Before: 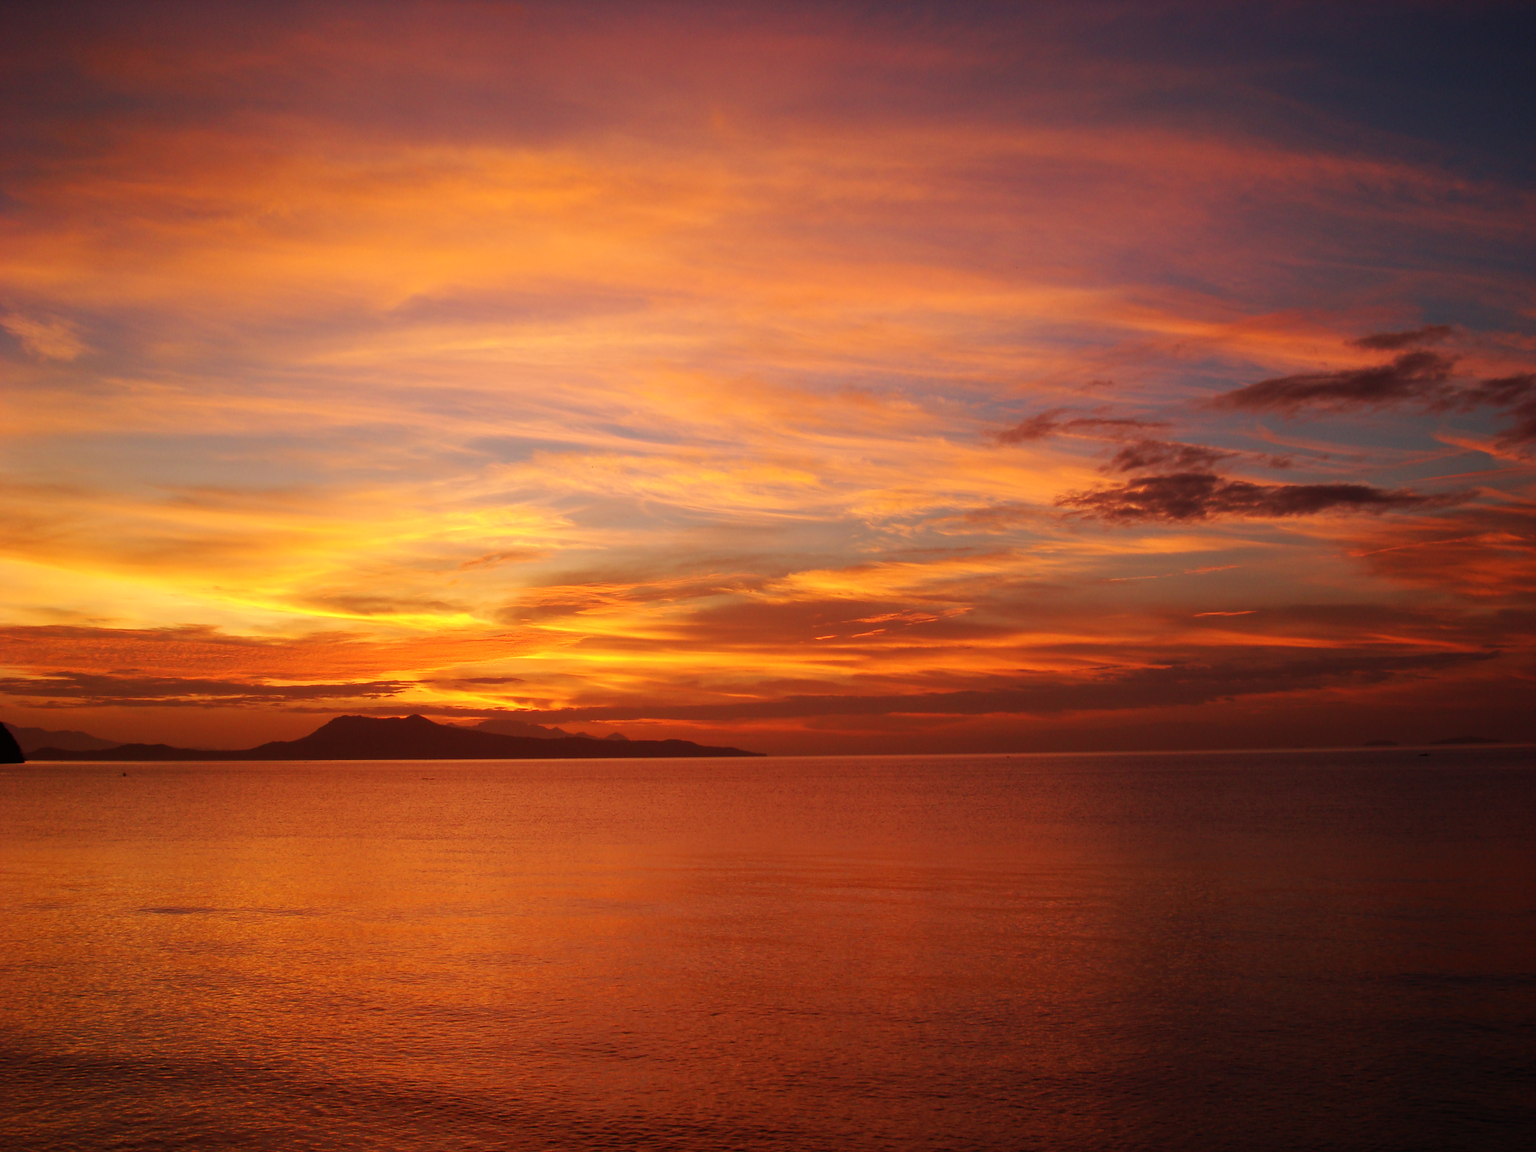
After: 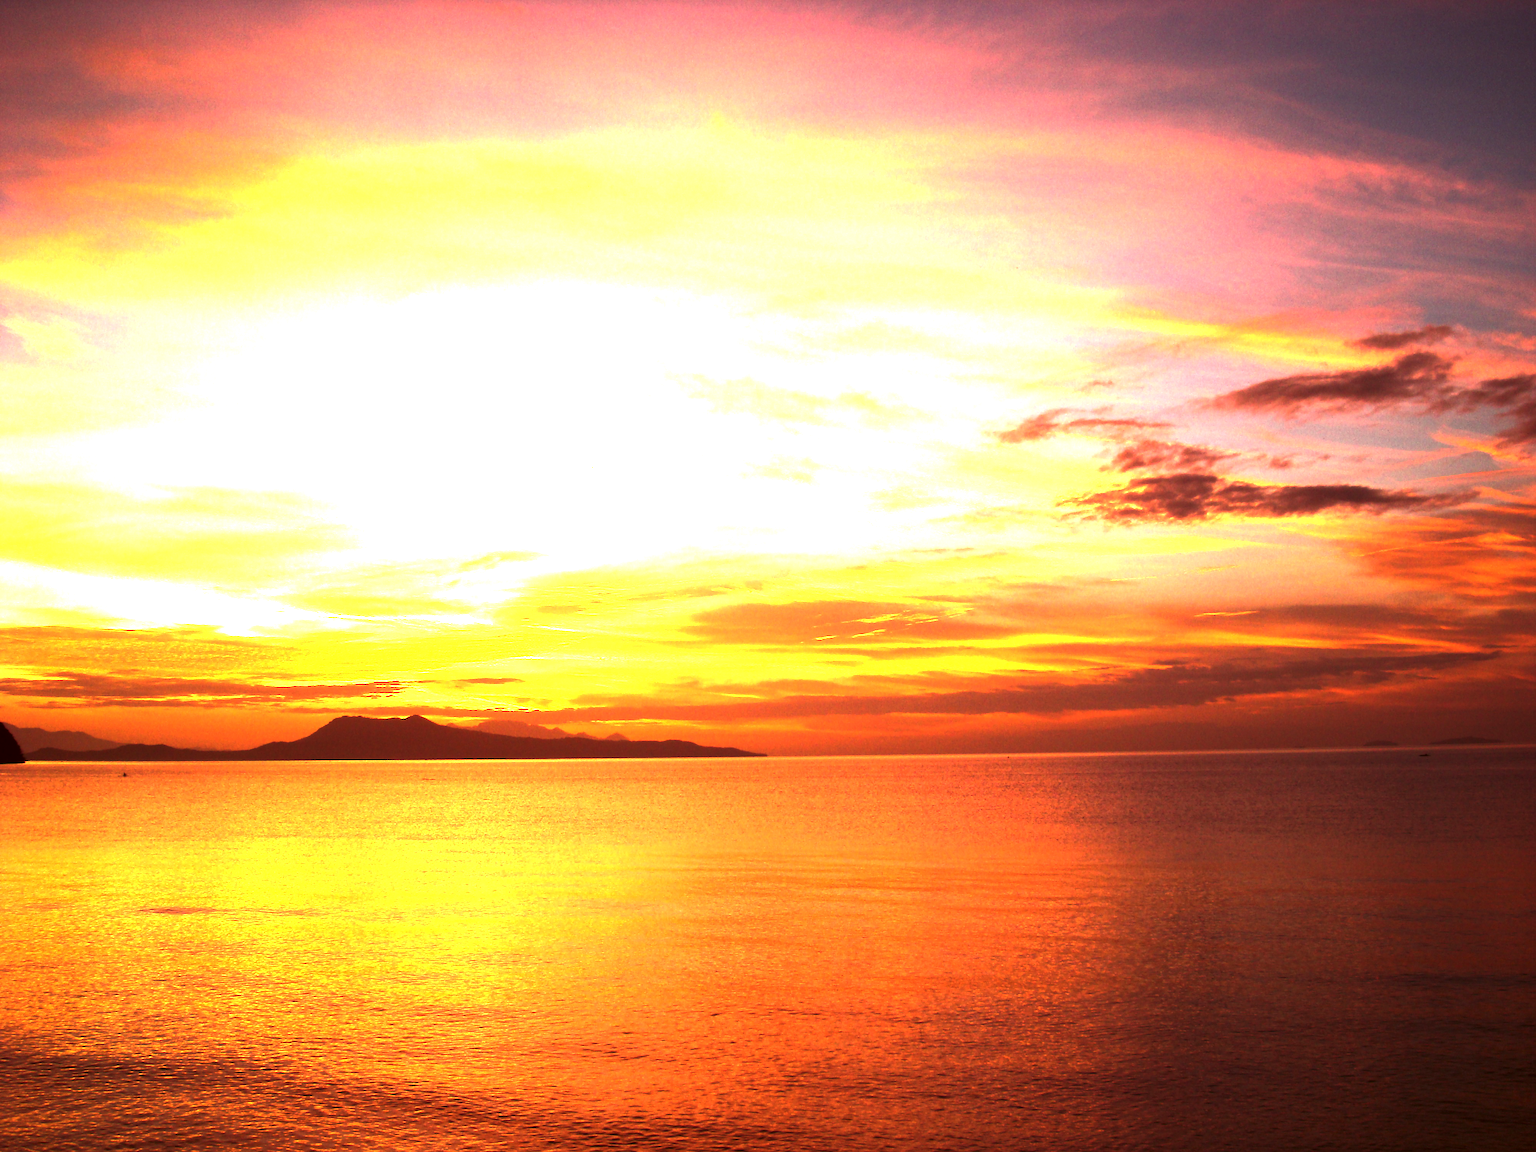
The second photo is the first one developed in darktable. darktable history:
color balance rgb: perceptual saturation grading › global saturation -0.477%, perceptual brilliance grading › global brilliance 29.409%, perceptual brilliance grading › highlights 49.955%, perceptual brilliance grading › mid-tones 50.65%, perceptual brilliance grading › shadows -22.175%
color correction: highlights a* 10.26, highlights b* 9.68, shadows a* 8.72, shadows b* 8.04, saturation 0.805
exposure: black level correction 0, exposure 0.931 EV, compensate exposure bias true, compensate highlight preservation false
